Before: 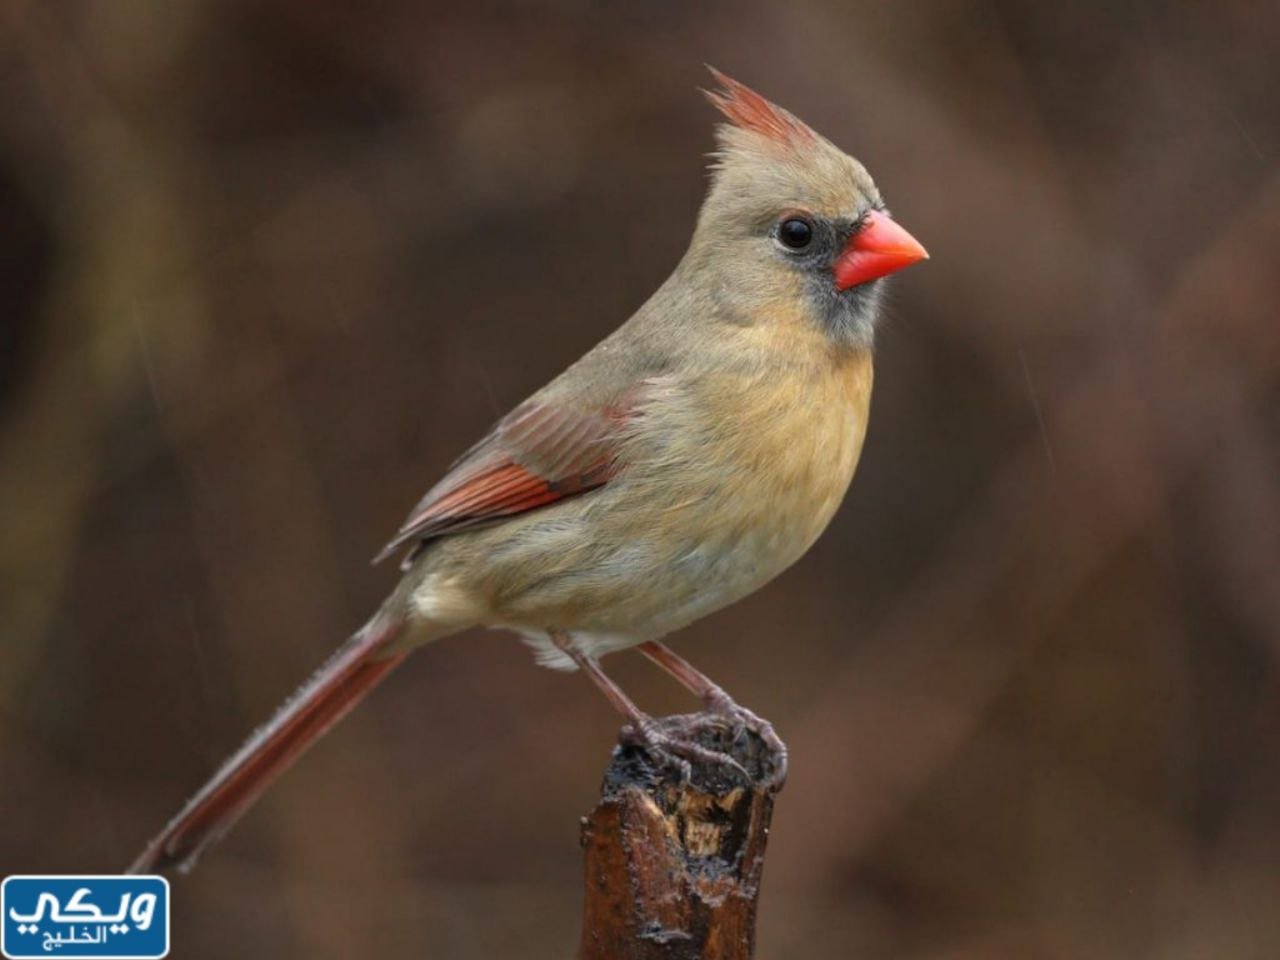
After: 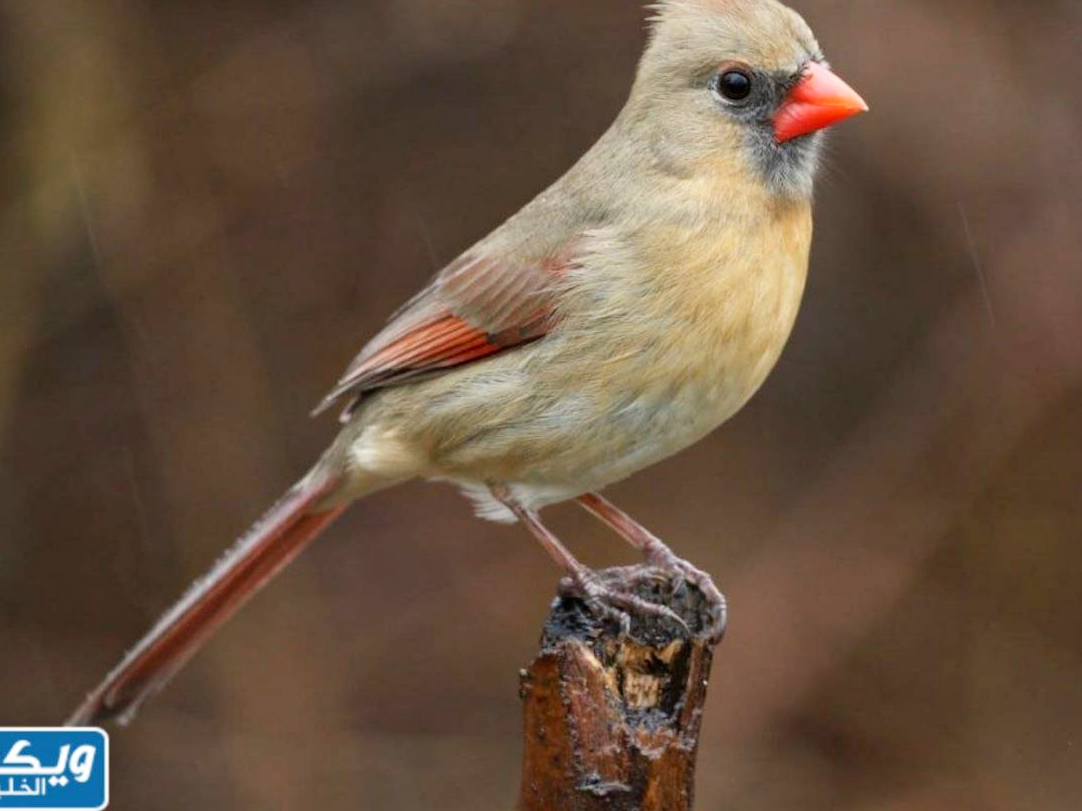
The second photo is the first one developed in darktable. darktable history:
crop and rotate: left 4.789%, top 15.429%, right 10.653%
tone curve: curves: ch0 [(0, 0) (0.004, 0.001) (0.133, 0.151) (0.325, 0.399) (0.475, 0.579) (0.832, 0.902) (1, 1)], preserve colors none
